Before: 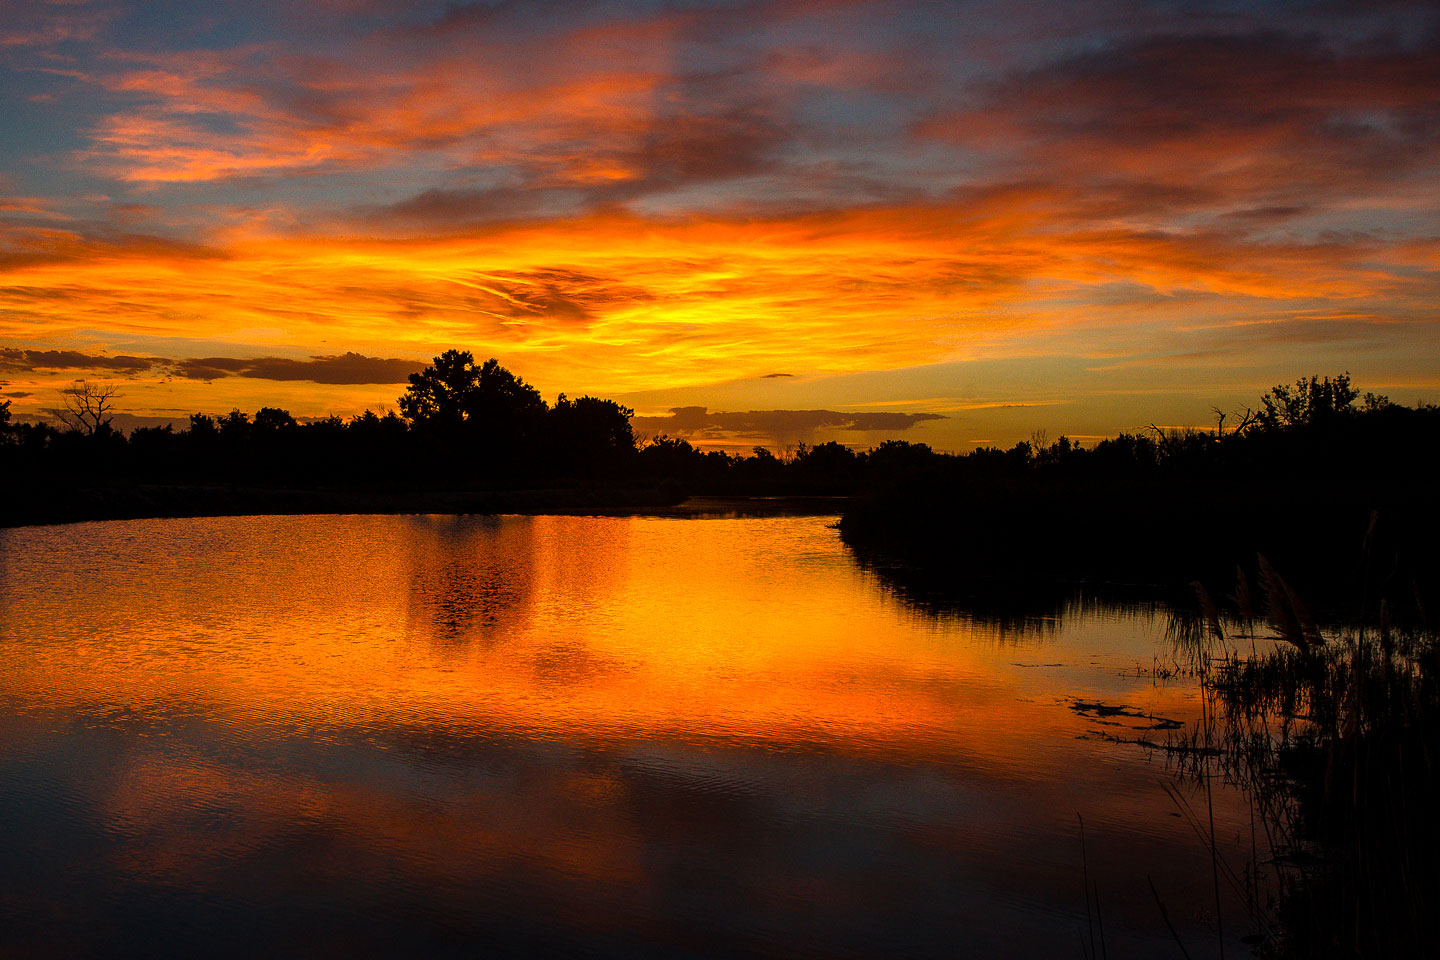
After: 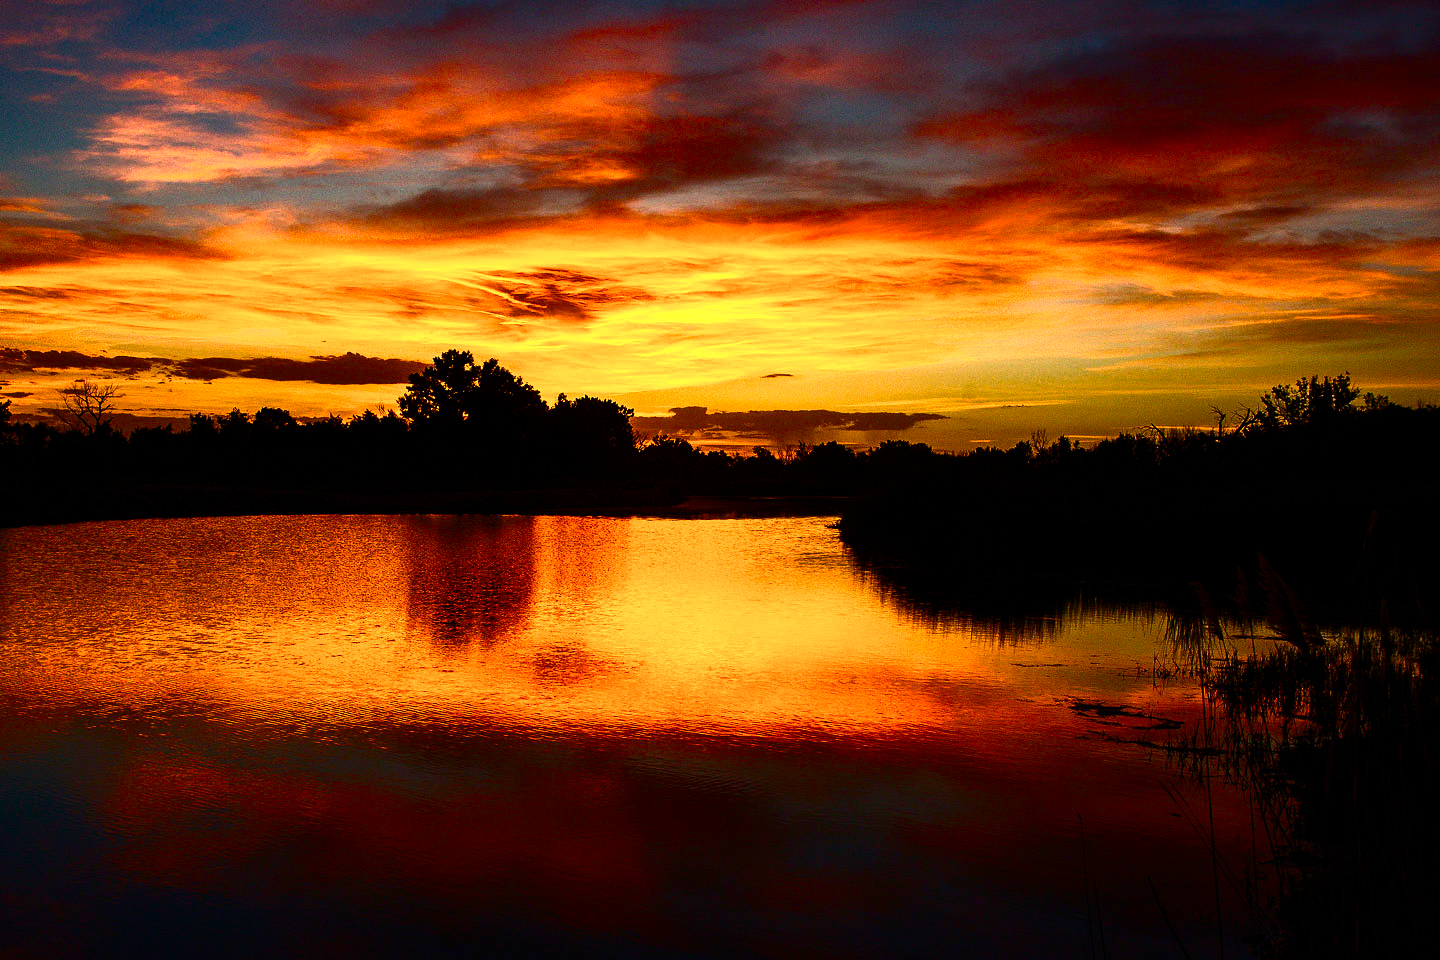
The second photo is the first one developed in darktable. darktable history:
contrast brightness saturation: contrast 0.4, brightness 0.1, saturation 0.21
color balance rgb: perceptual saturation grading › highlights -29.58%, perceptual saturation grading › mid-tones 29.47%, perceptual saturation grading › shadows 59.73%, perceptual brilliance grading › global brilliance -17.79%, perceptual brilliance grading › highlights 28.73%, global vibrance 15.44%
